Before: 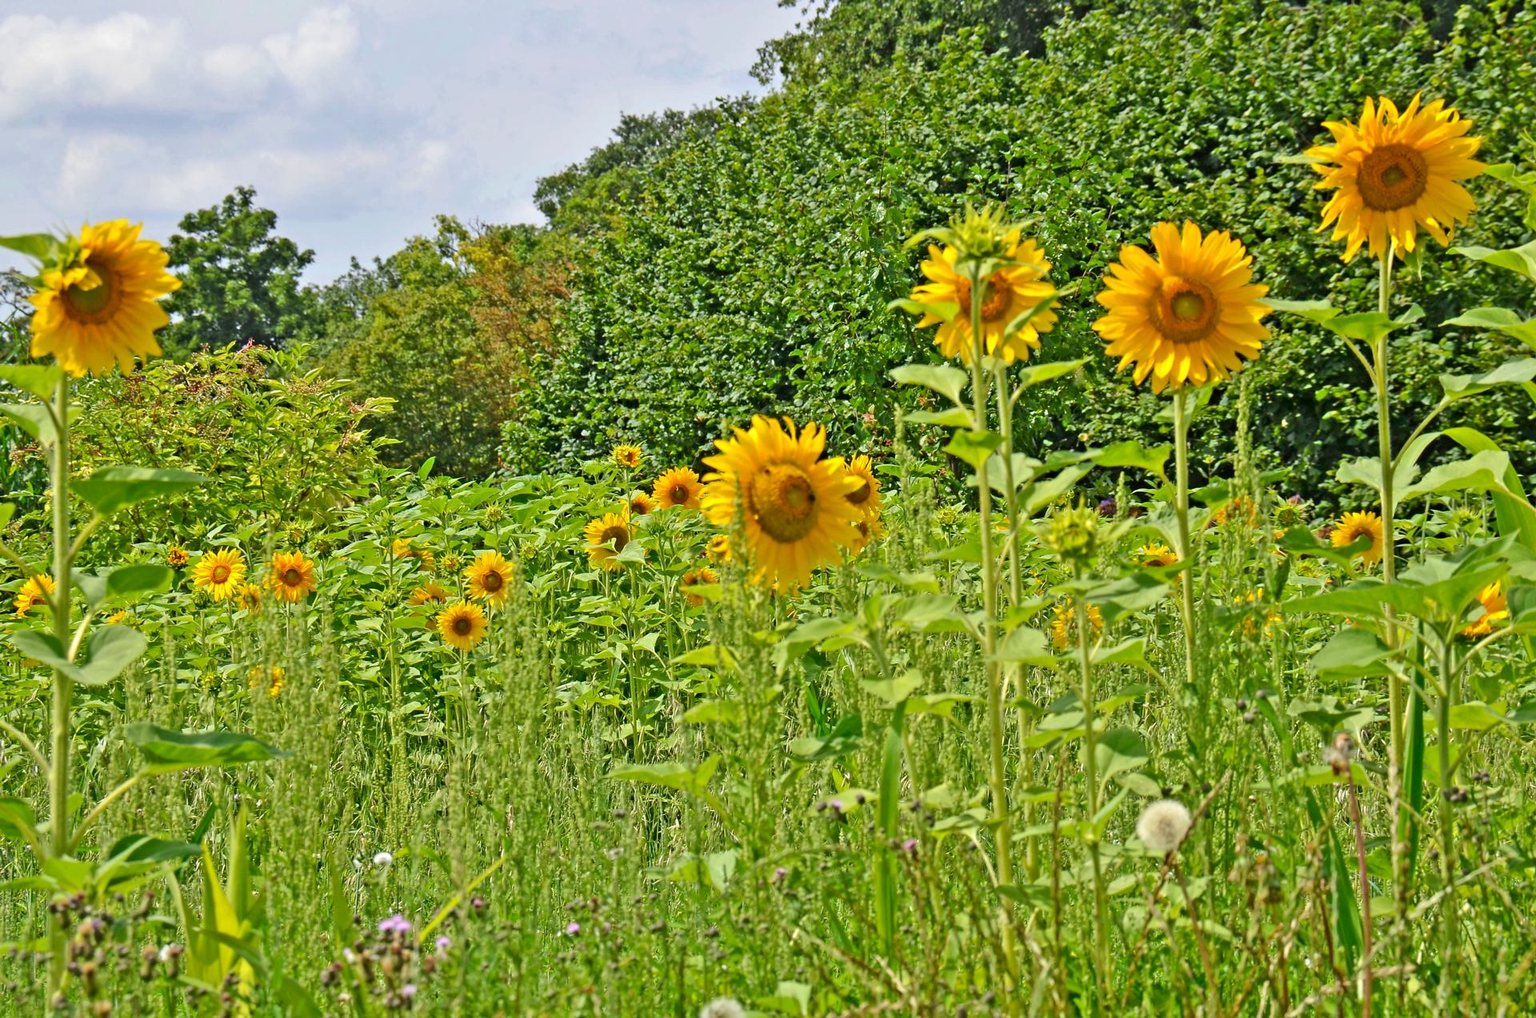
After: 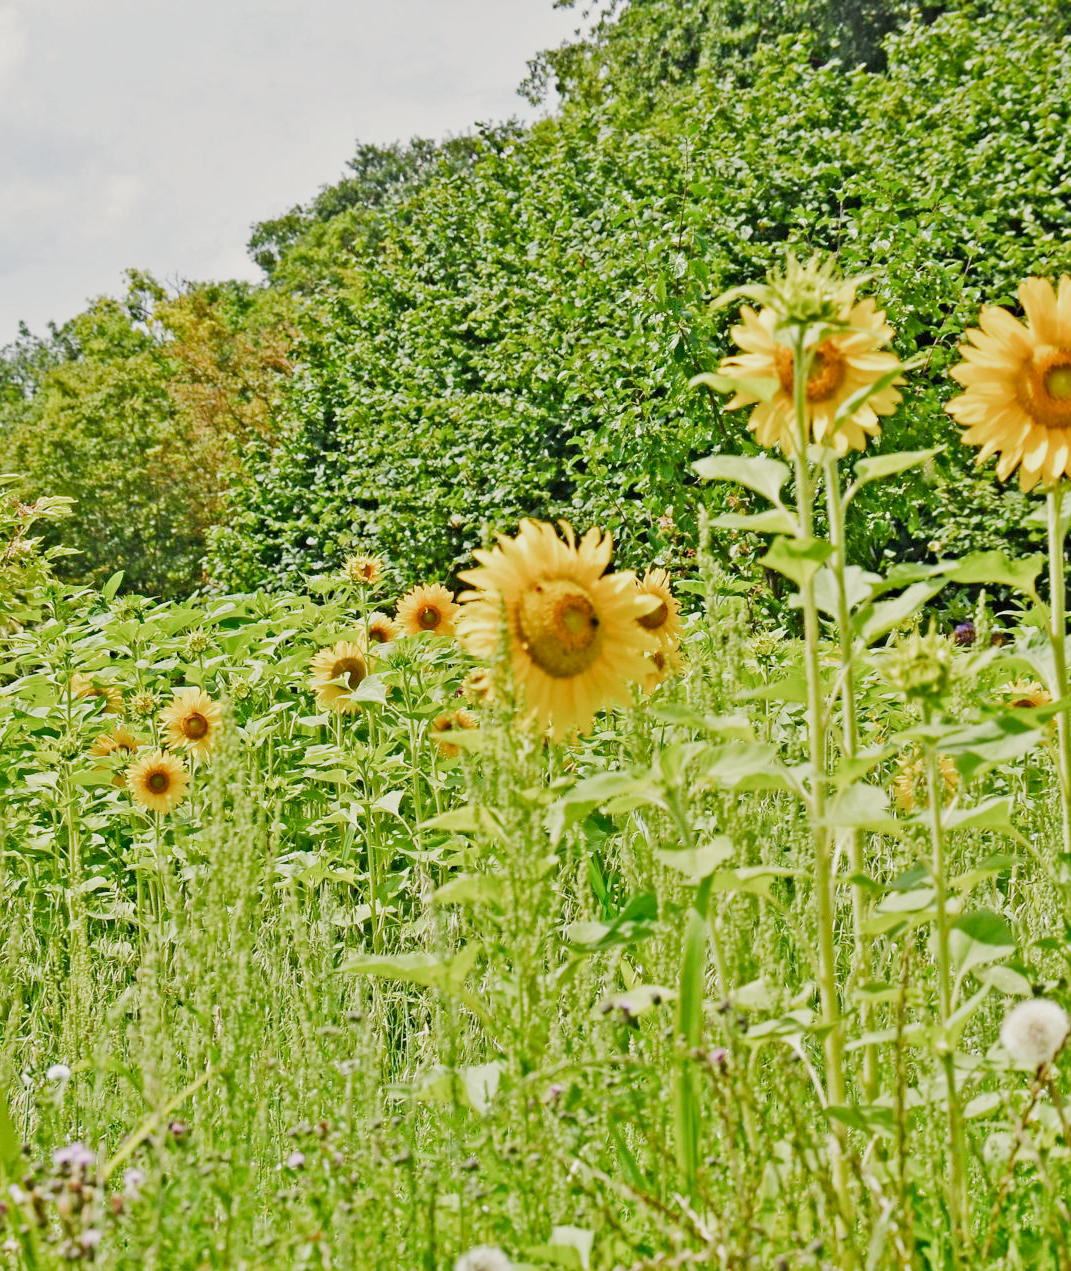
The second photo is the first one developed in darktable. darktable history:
exposure: black level correction 0, exposure 0.691 EV, compensate exposure bias true, compensate highlight preservation false
color correction: highlights b* 2.98
filmic rgb: black relative exposure -7.98 EV, white relative exposure 3.91 EV, threshold 2.98 EV, hardness 4.25, preserve chrominance no, color science v5 (2021), contrast in shadows safe, contrast in highlights safe, enable highlight reconstruction true
crop: left 21.904%, right 21.976%, bottom 0.002%
